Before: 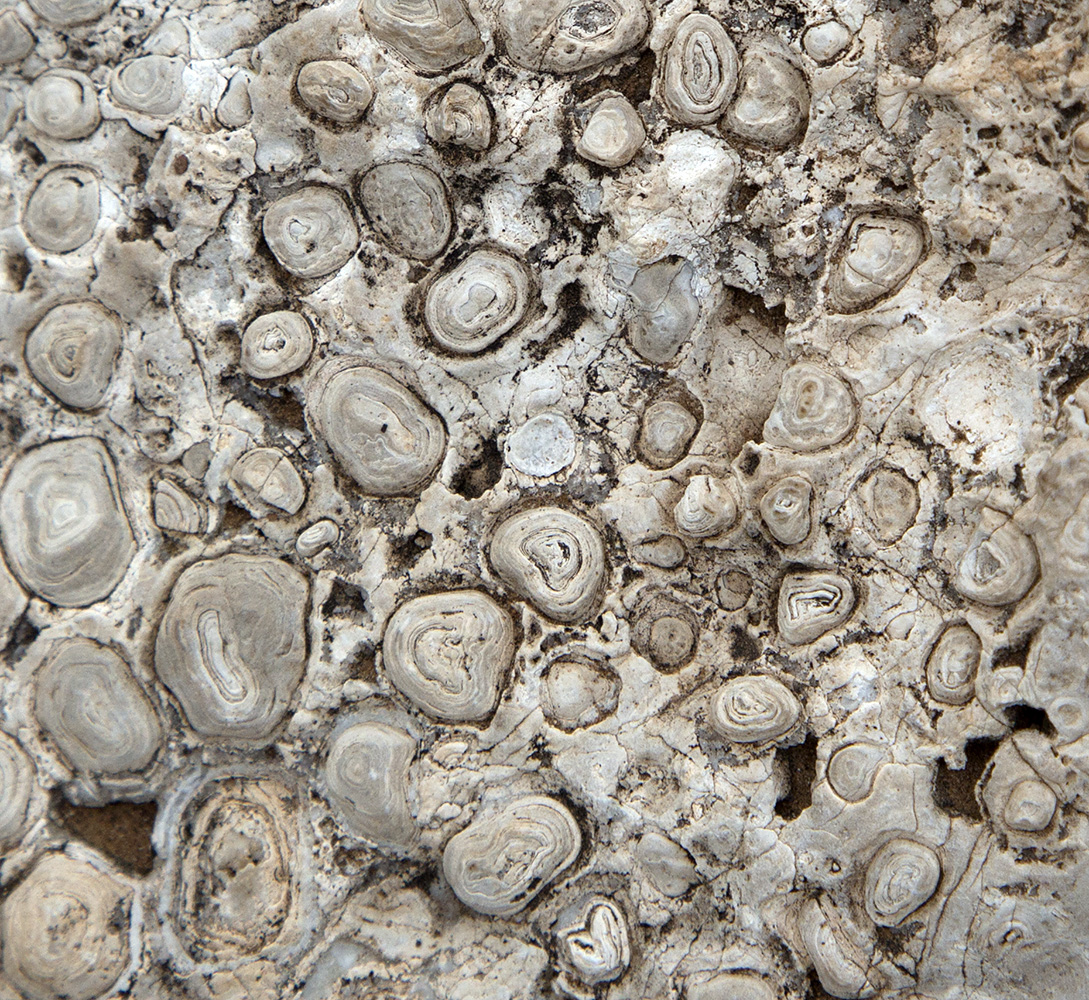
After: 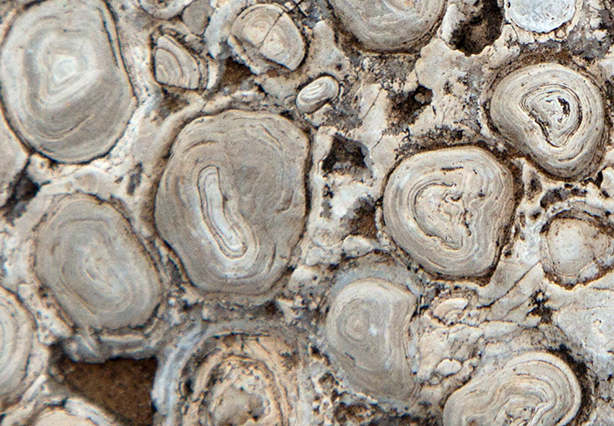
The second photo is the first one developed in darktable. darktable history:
color zones: curves: ch0 [(0.068, 0.464) (0.25, 0.5) (0.48, 0.508) (0.75, 0.536) (0.886, 0.476) (0.967, 0.456)]; ch1 [(0.066, 0.456) (0.25, 0.5) (0.616, 0.508) (0.746, 0.56) (0.934, 0.444)]
crop: top 44.483%, right 43.593%, bottom 12.892%
